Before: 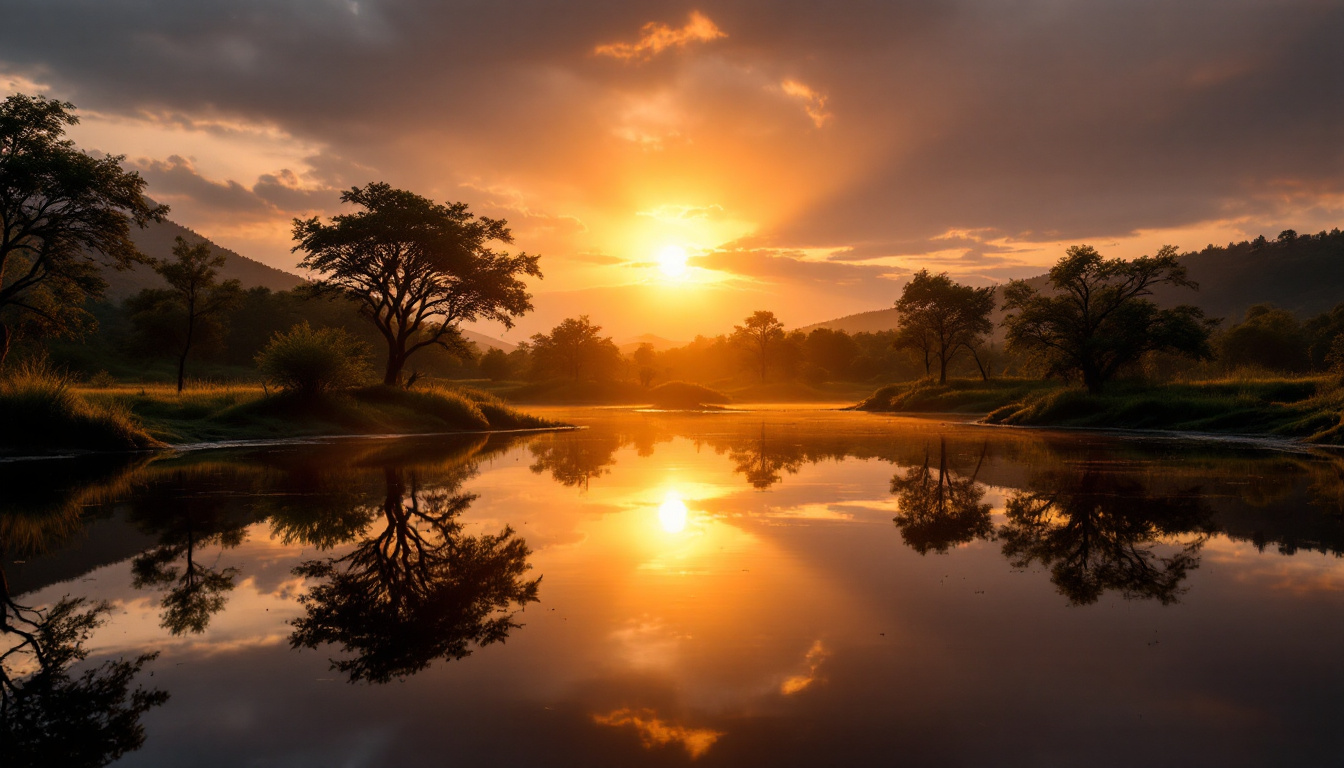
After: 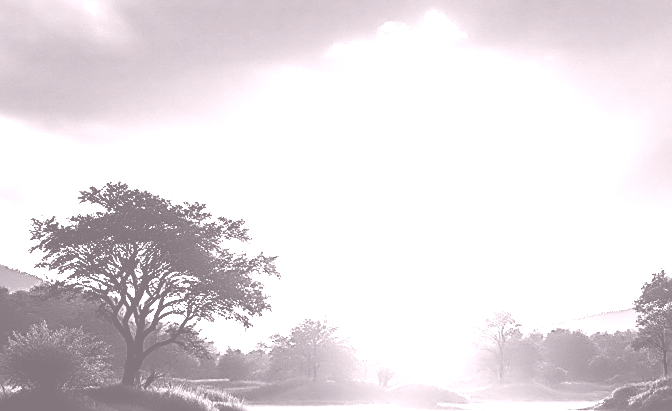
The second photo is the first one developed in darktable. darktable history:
base curve: curves: ch0 [(0, 0) (0.028, 0.03) (0.121, 0.232) (0.46, 0.748) (0.859, 0.968) (1, 1)], preserve colors none
color balance rgb: shadows lift › luminance -28.76%, shadows lift › chroma 15%, shadows lift › hue 270°, power › chroma 1%, power › hue 255°, highlights gain › luminance 7.14%, highlights gain › chroma 2%, highlights gain › hue 90°, global offset › luminance -0.29%, global offset › hue 260°, perceptual saturation grading › global saturation 20%, perceptual saturation grading › highlights -13.92%, perceptual saturation grading › shadows 50%
colorize: hue 25.2°, saturation 83%, source mix 82%, lightness 79%, version 1
crop: left 19.556%, right 30.401%, bottom 46.458%
sharpen: amount 1
